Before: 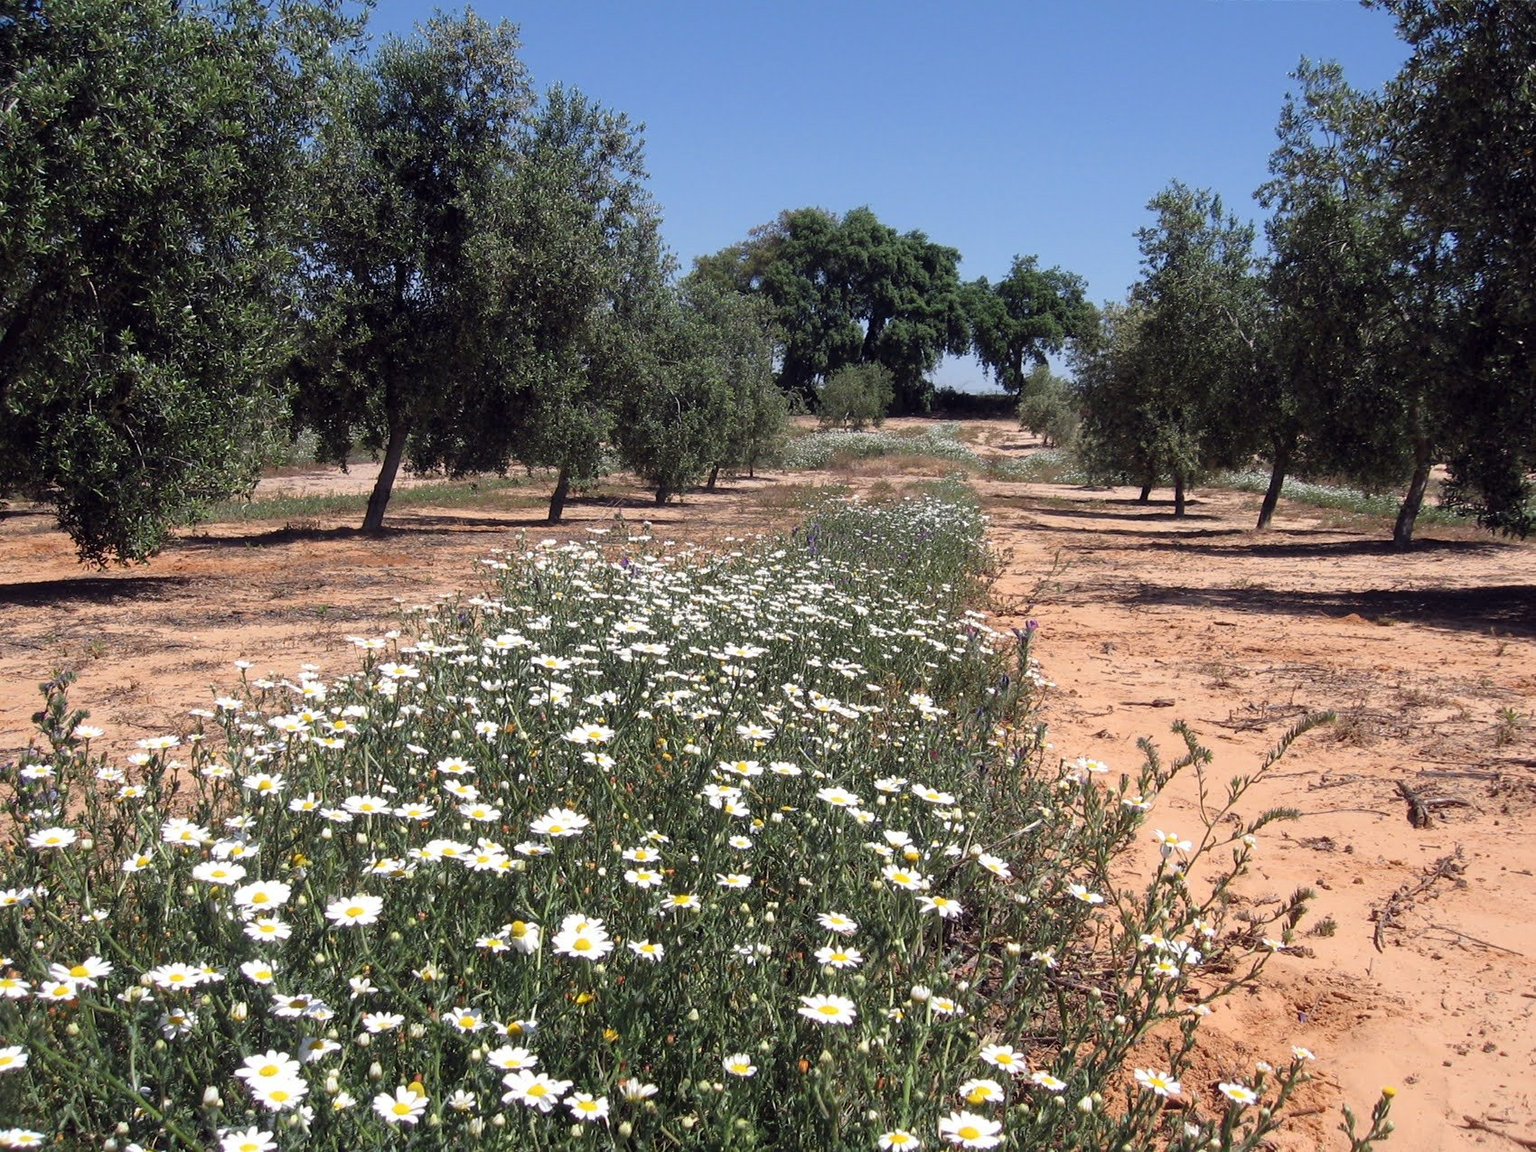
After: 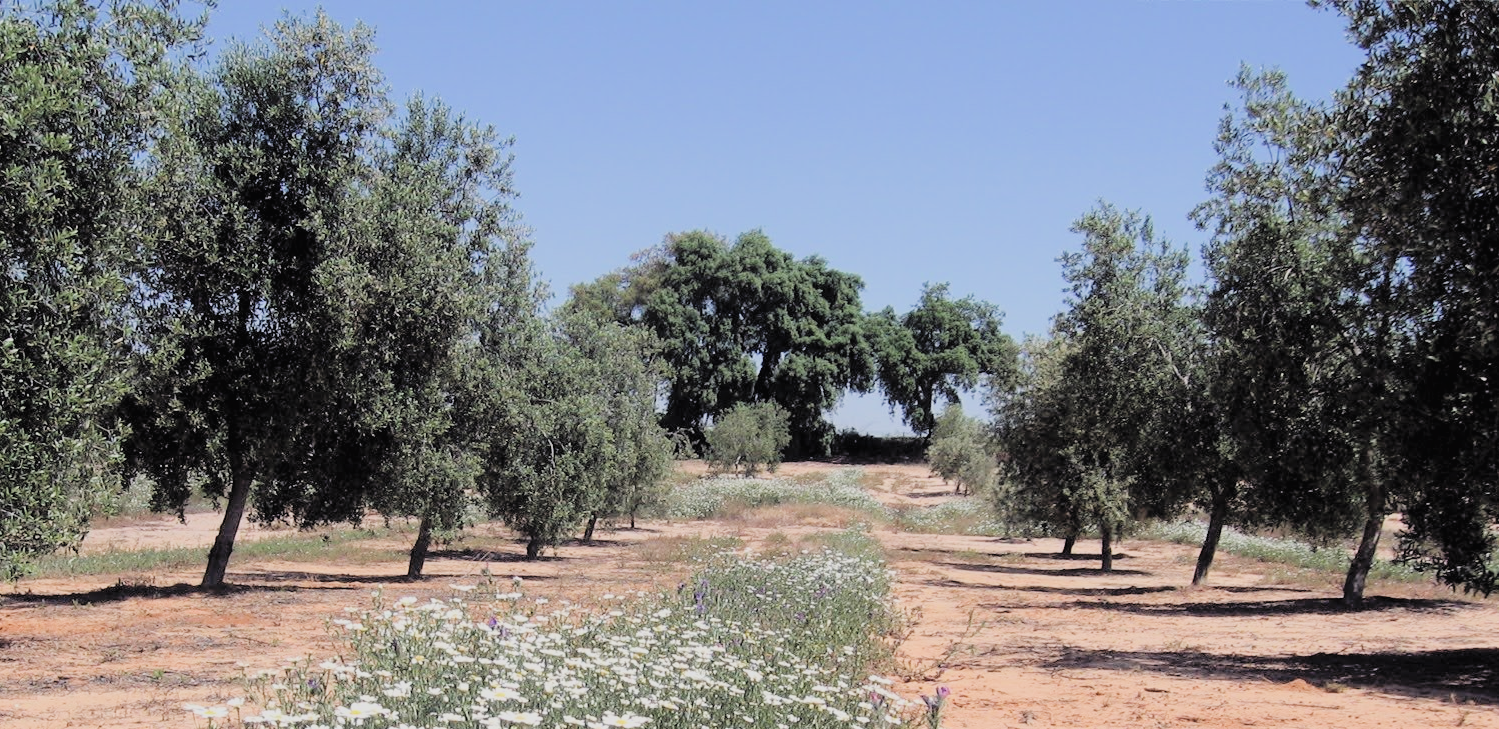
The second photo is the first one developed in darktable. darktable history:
filmic rgb: black relative exposure -6.98 EV, white relative exposure 5.63 EV, hardness 2.86
exposure: black level correction 0.001, exposure 0.14 EV, compensate highlight preservation false
contrast brightness saturation: brightness 0.28
crop and rotate: left 11.812%, bottom 42.776%
